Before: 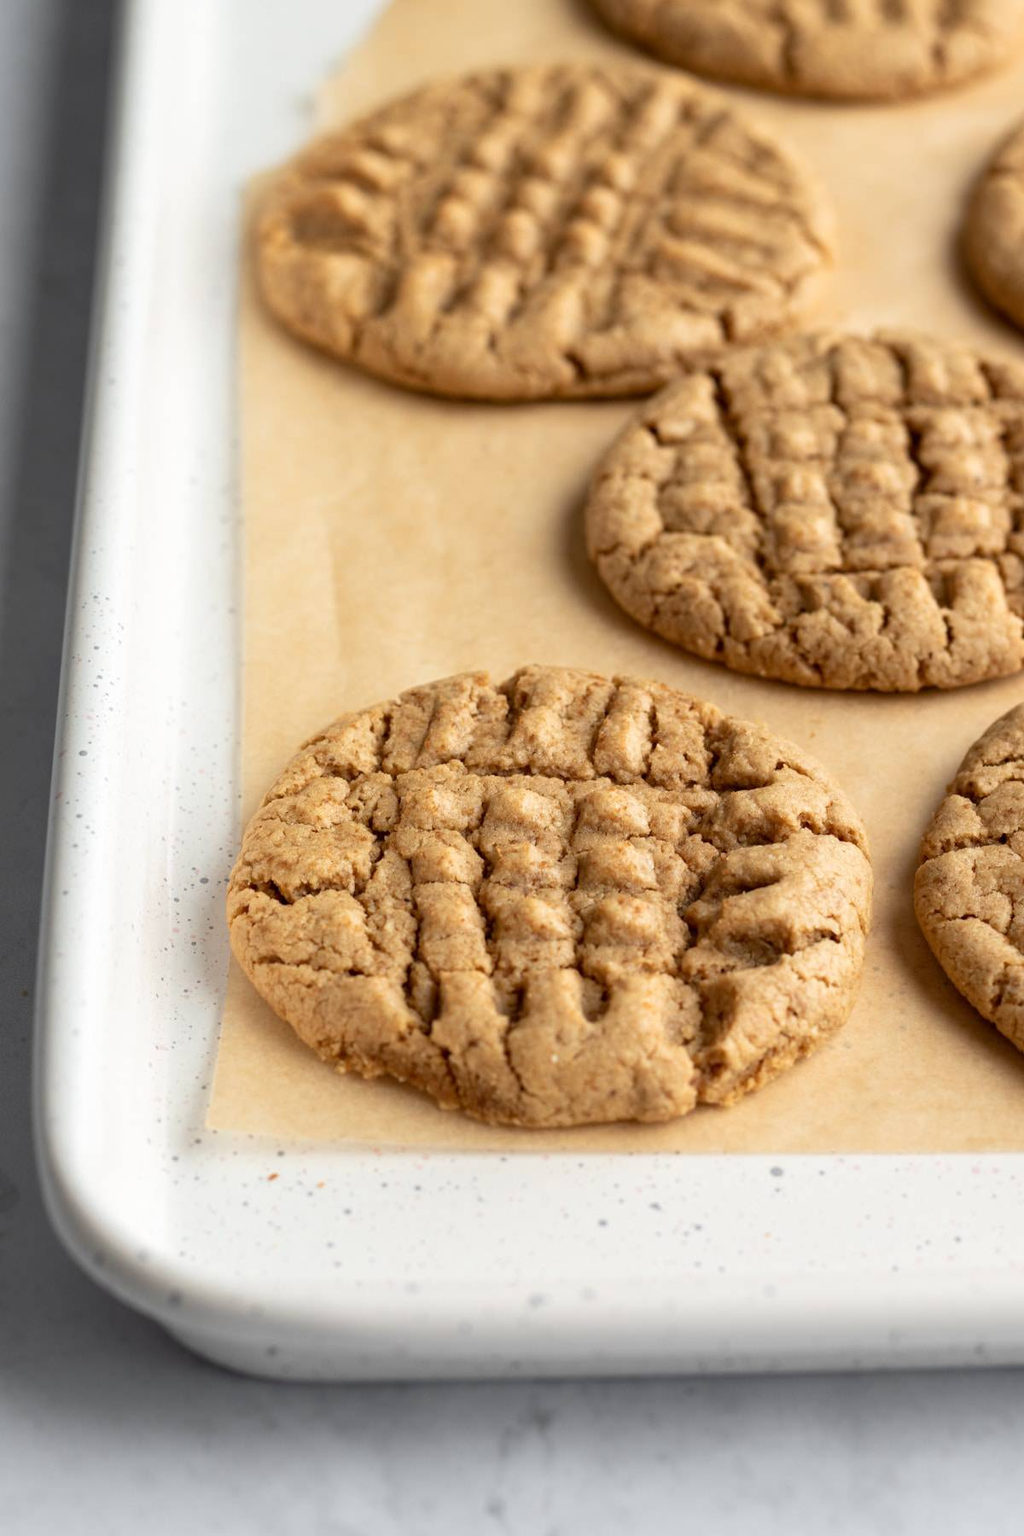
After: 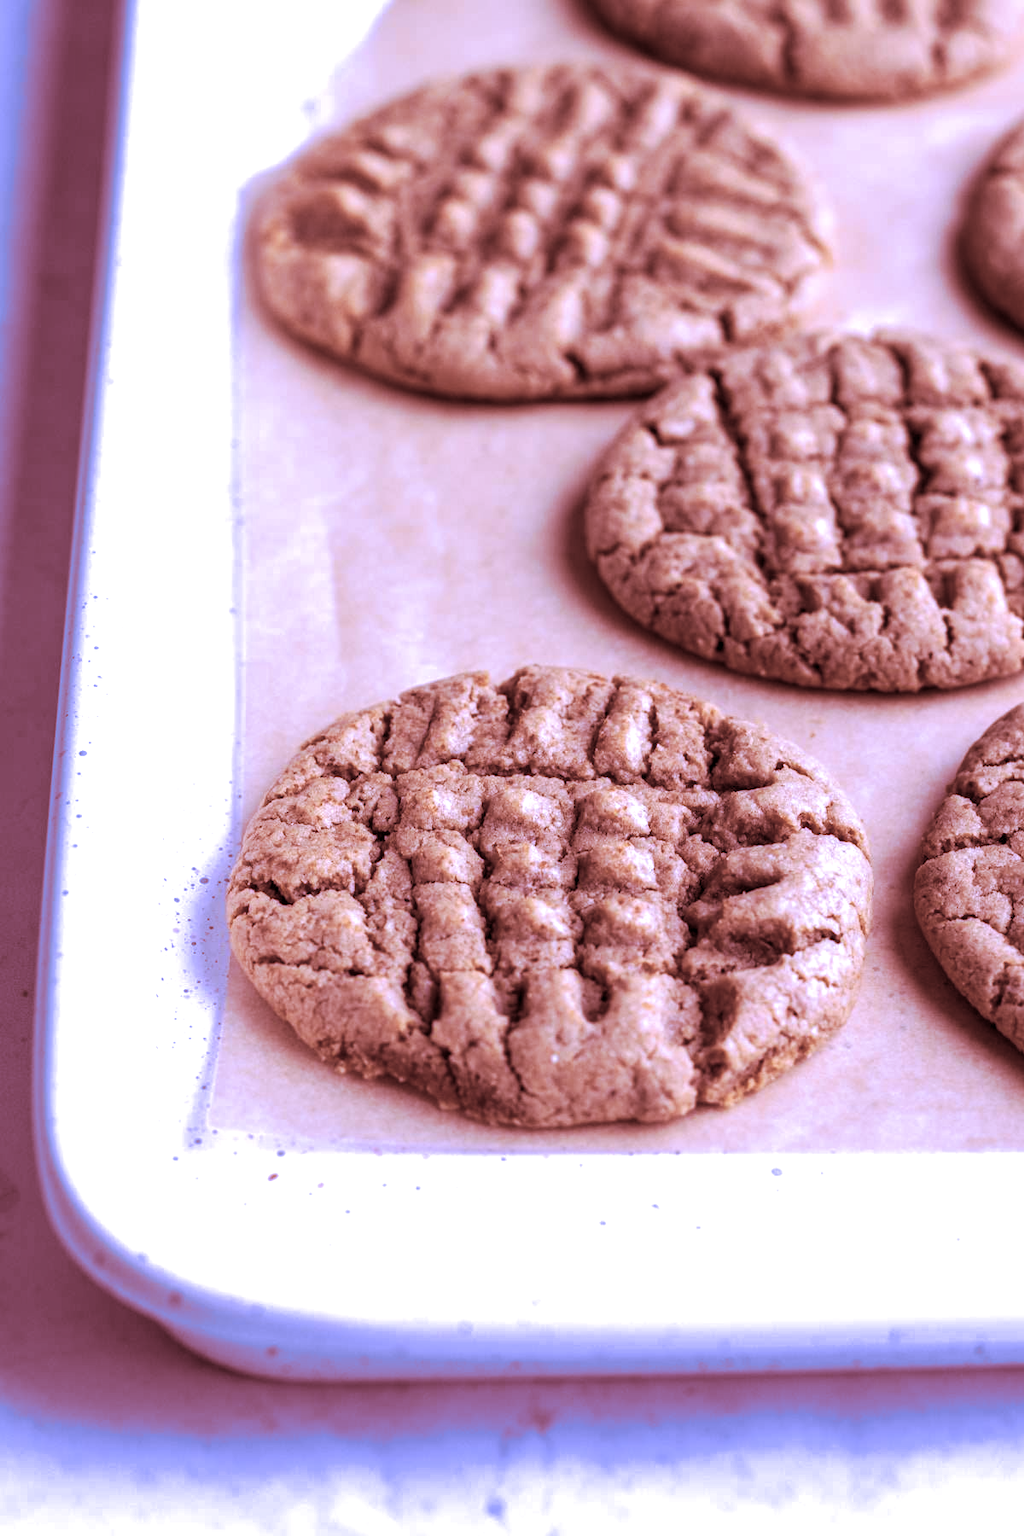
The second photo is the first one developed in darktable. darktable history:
split-toning: highlights › saturation 0, balance -61.83
local contrast: on, module defaults
white balance: red 0.98, blue 1.61
